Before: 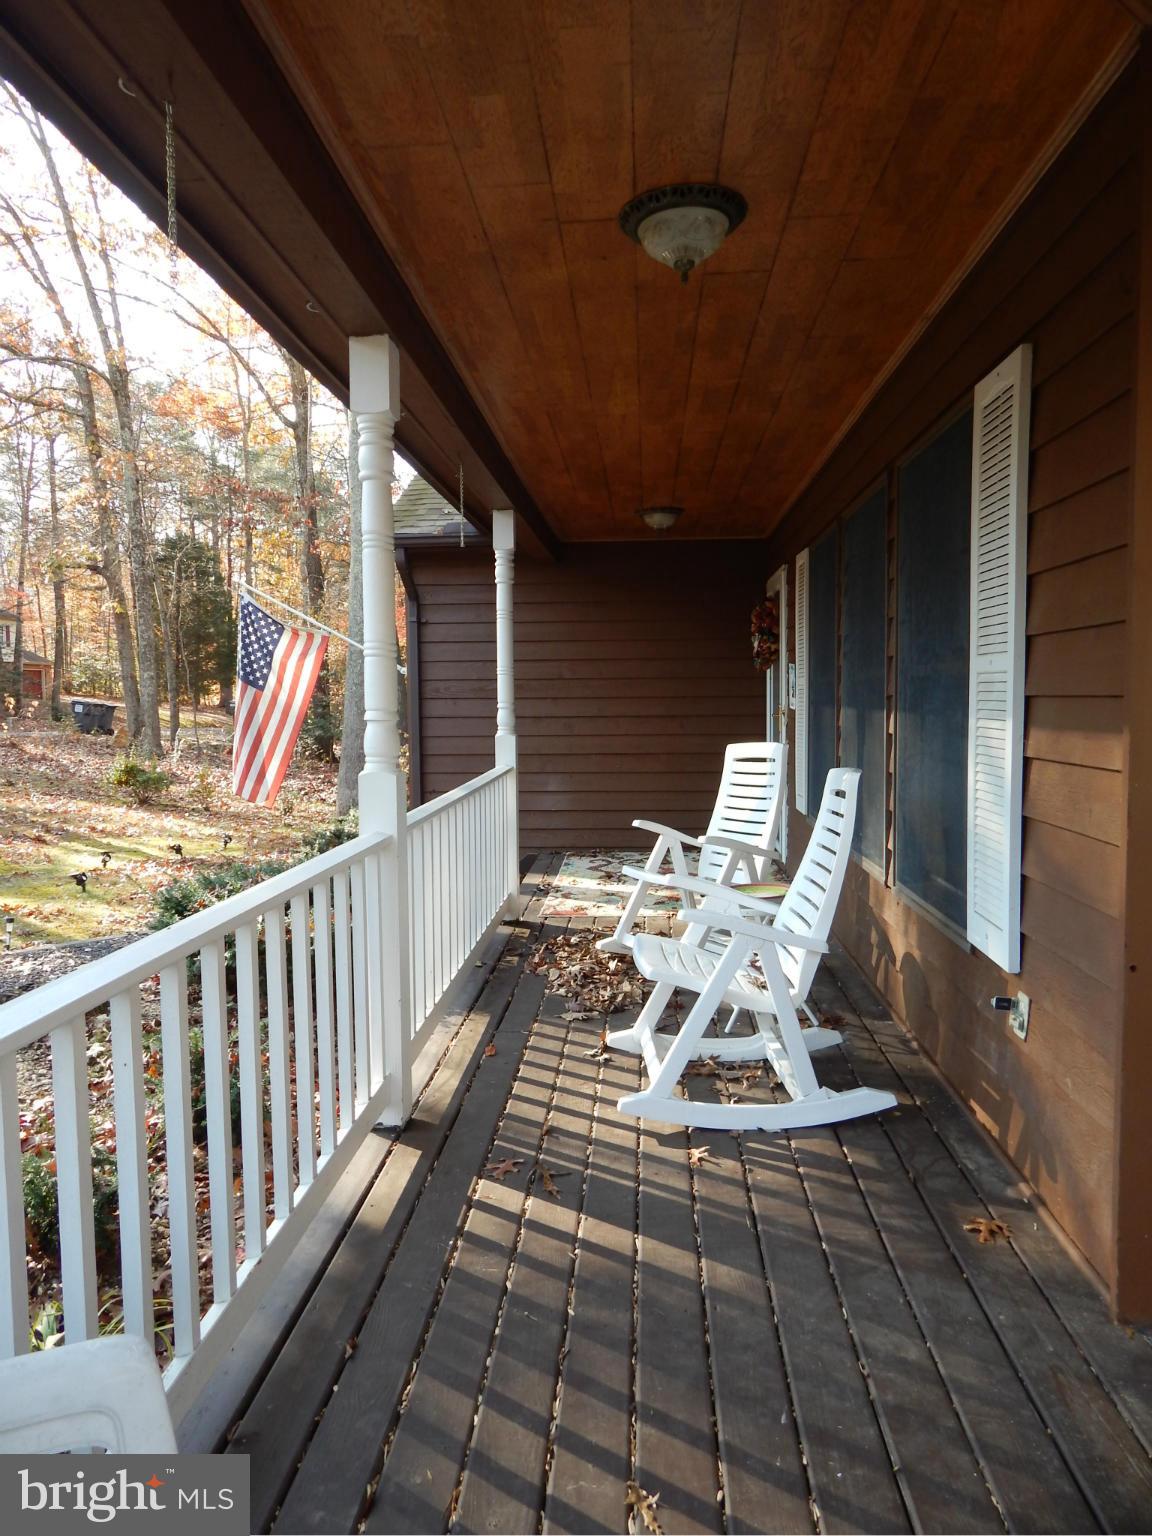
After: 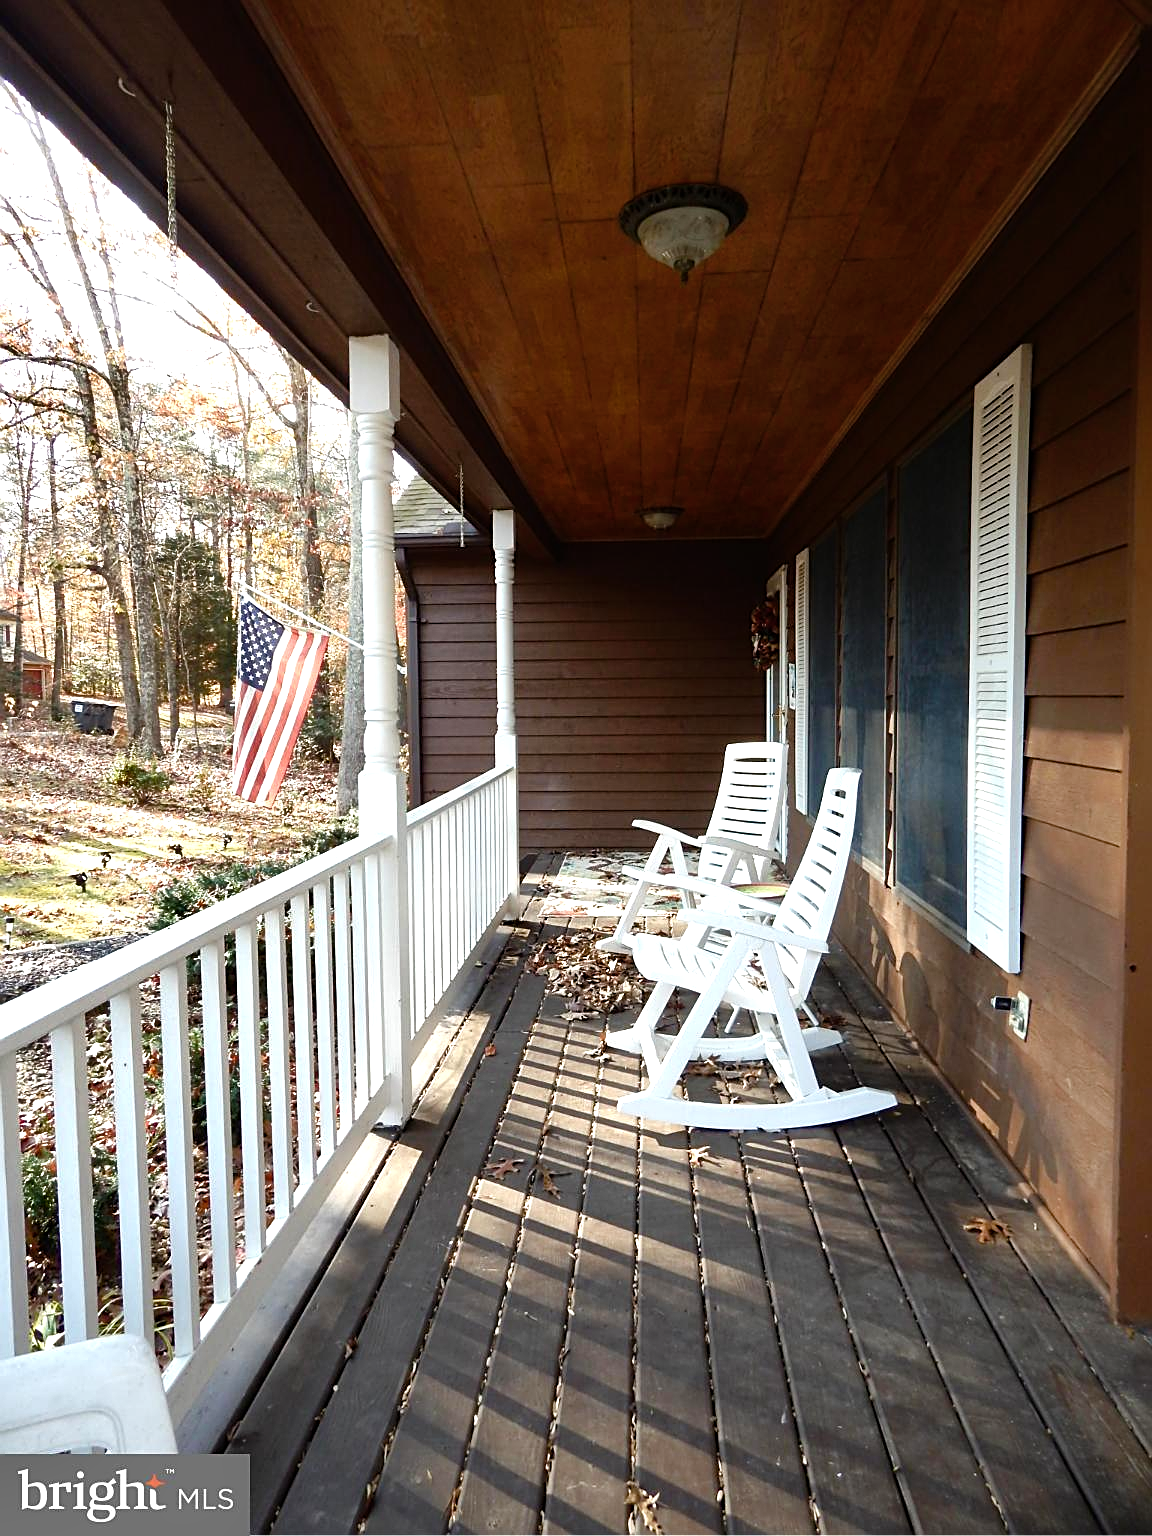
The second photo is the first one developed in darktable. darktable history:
sharpen: on, module defaults
tone equalizer: -8 EV -0.733 EV, -7 EV -0.669 EV, -6 EV -0.591 EV, -5 EV -0.415 EV, -3 EV 0.366 EV, -2 EV 0.6 EV, -1 EV 0.697 EV, +0 EV 0.725 EV
color balance rgb: perceptual saturation grading › global saturation 0.195%, perceptual saturation grading › highlights -30.905%, perceptual saturation grading › shadows 20.014%, global vibrance 19.67%
shadows and highlights: shadows 25.33, highlights -48.3, highlights color adjustment 55.17%, soften with gaussian
